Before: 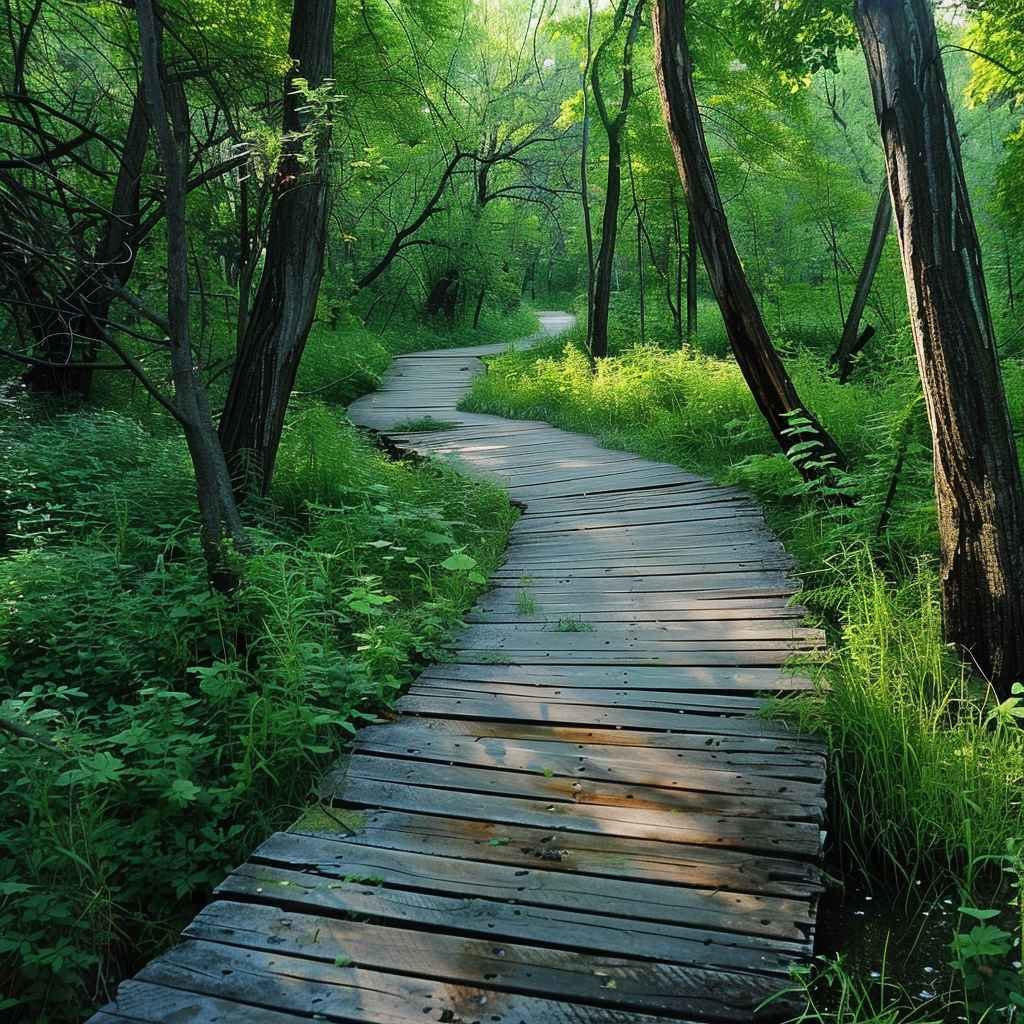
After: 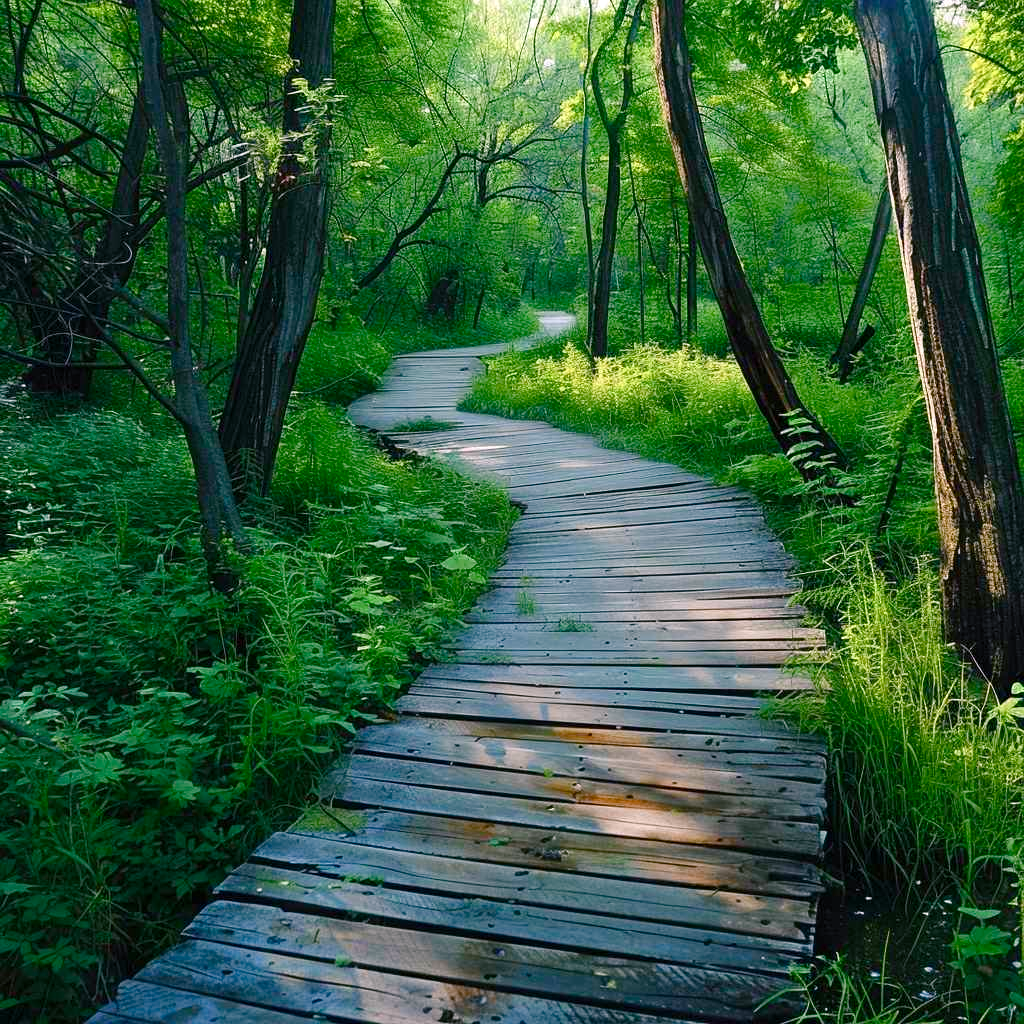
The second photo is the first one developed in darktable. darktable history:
color balance rgb: shadows lift › chroma 1.002%, shadows lift › hue 218.02°, highlights gain › chroma 2.072%, highlights gain › hue 47.09°, perceptual saturation grading › global saturation 40.061%, perceptual saturation grading › highlights -50.535%, perceptual saturation grading › shadows 30.406%
exposure: exposure 0.238 EV, compensate exposure bias true, compensate highlight preservation false
color calibration: illuminant as shot in camera, x 0.358, y 0.373, temperature 4628.91 K
